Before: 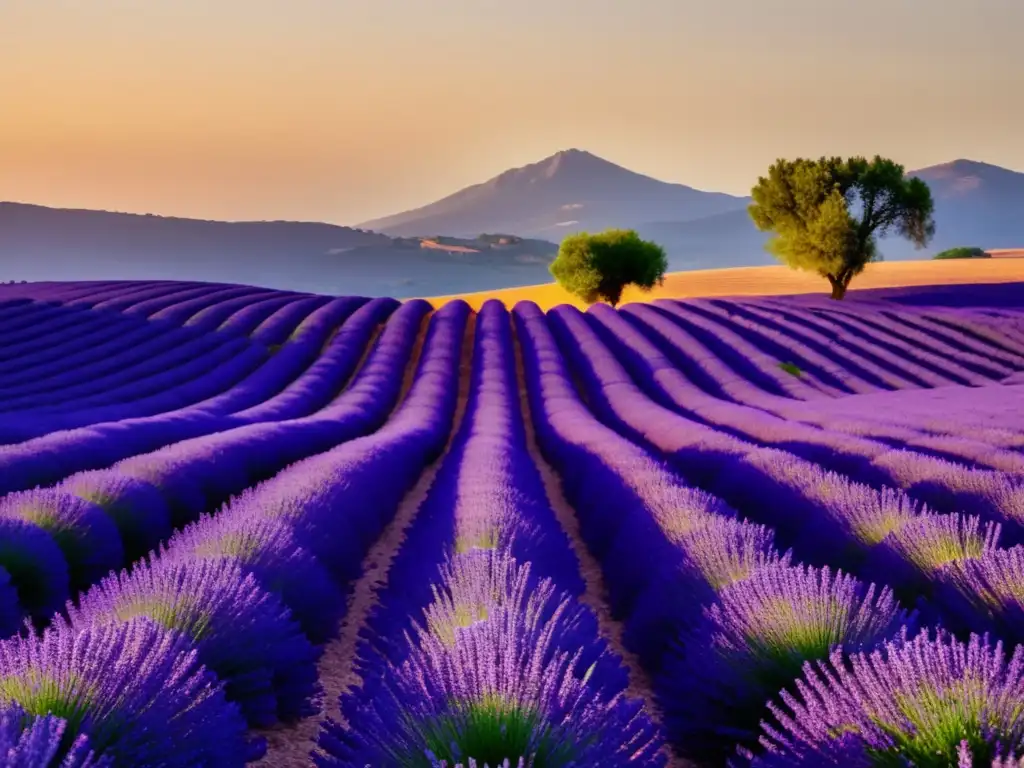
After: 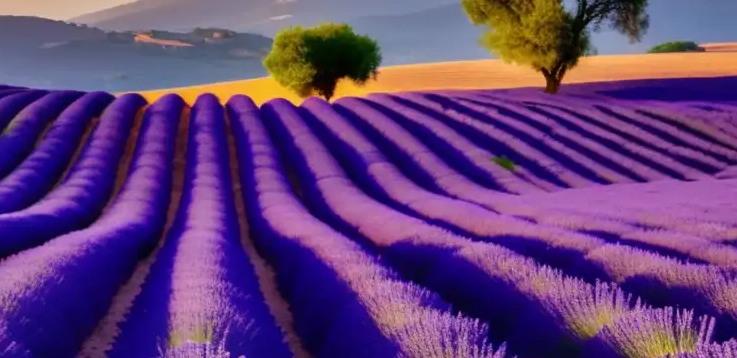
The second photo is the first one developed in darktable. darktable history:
crop and rotate: left 27.953%, top 26.841%, bottom 26.418%
